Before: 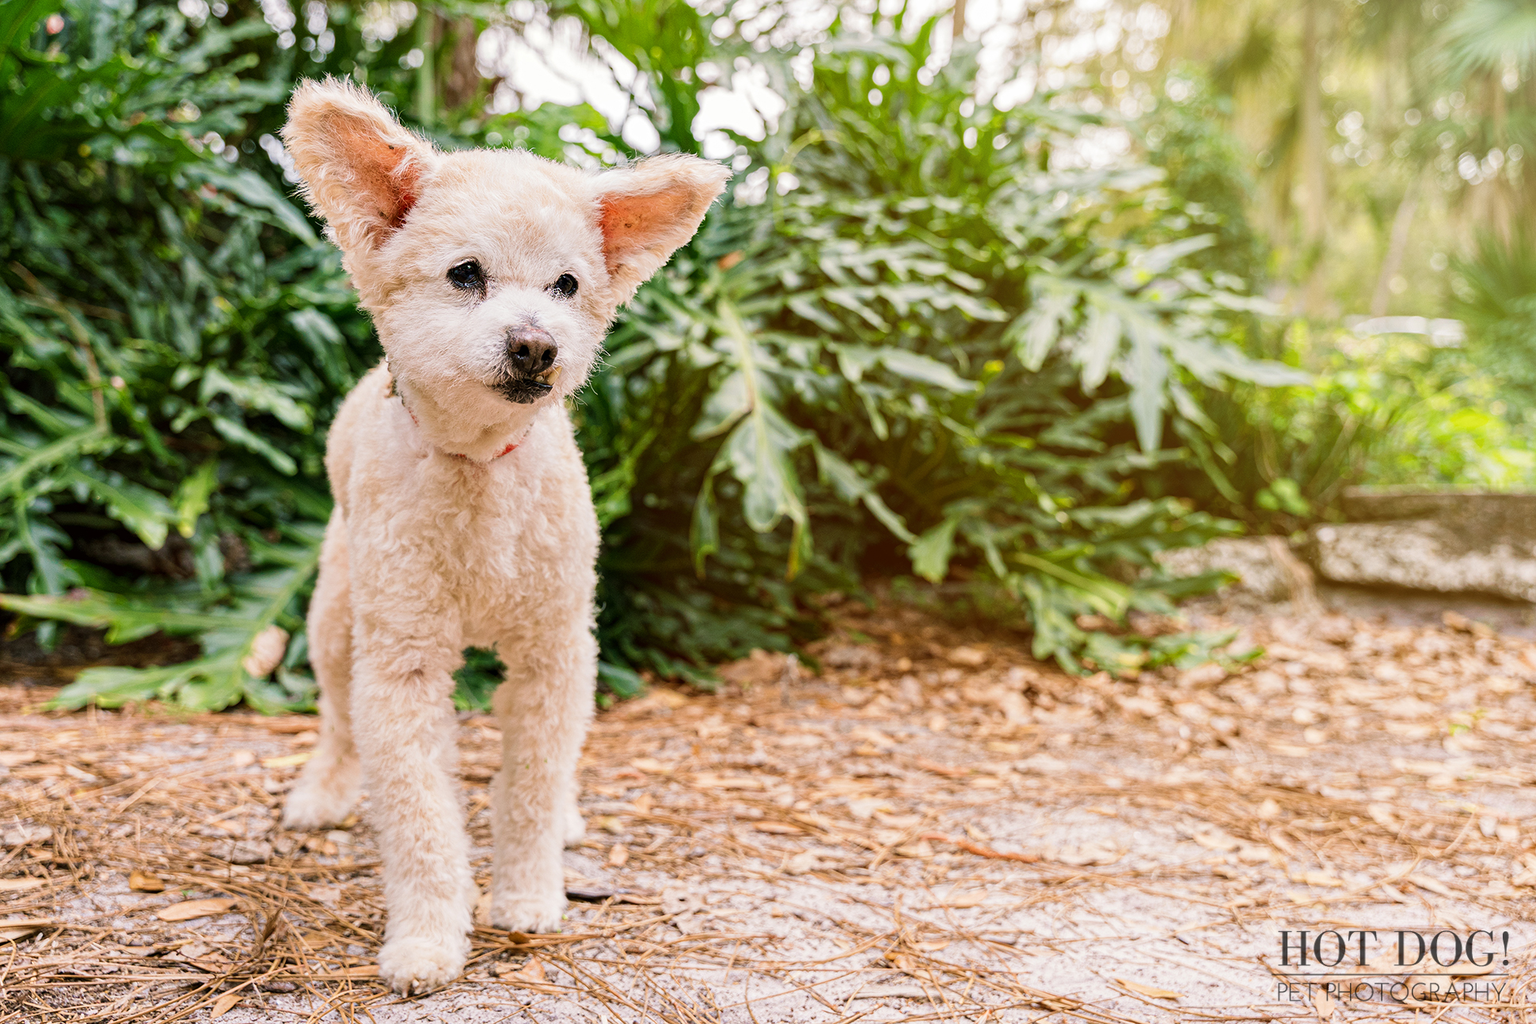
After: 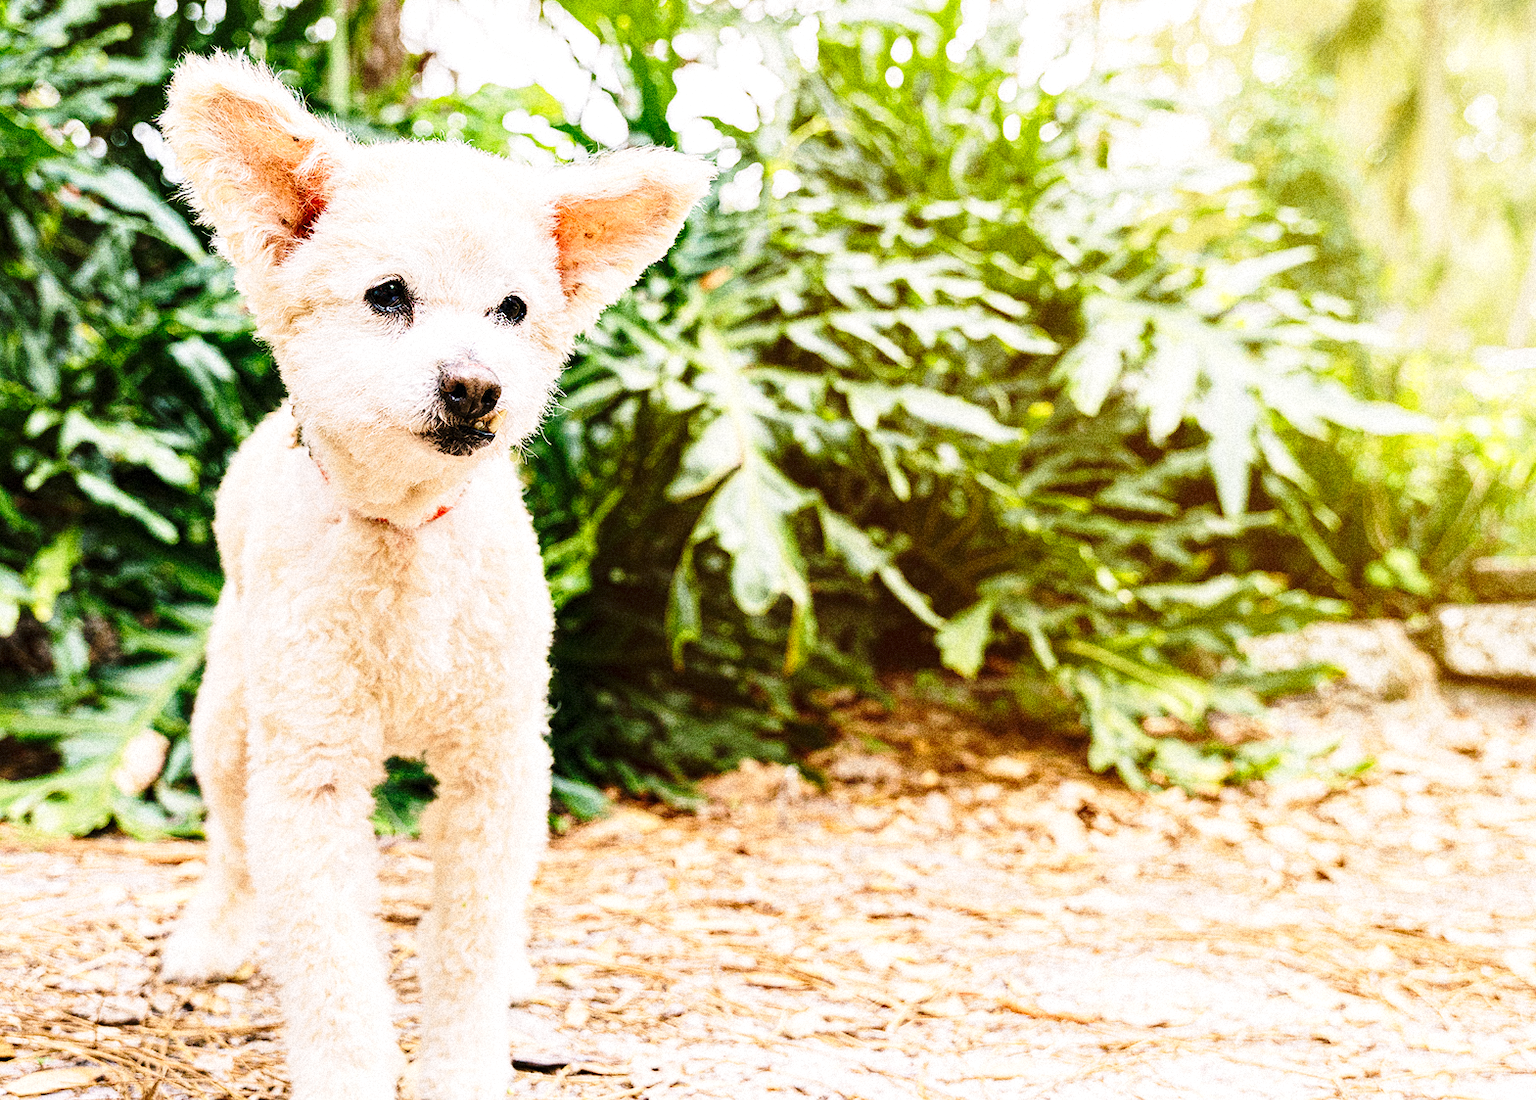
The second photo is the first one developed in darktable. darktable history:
crop: left 9.929%, top 3.475%, right 9.188%, bottom 9.529%
base curve: curves: ch0 [(0, 0) (0.028, 0.03) (0.121, 0.232) (0.46, 0.748) (0.859, 0.968) (1, 1)], preserve colors none
grain: coarseness 14.49 ISO, strength 48.04%, mid-tones bias 35%
tone equalizer: -8 EV -0.417 EV, -7 EV -0.389 EV, -6 EV -0.333 EV, -5 EV -0.222 EV, -3 EV 0.222 EV, -2 EV 0.333 EV, -1 EV 0.389 EV, +0 EV 0.417 EV, edges refinement/feathering 500, mask exposure compensation -1.57 EV, preserve details no
